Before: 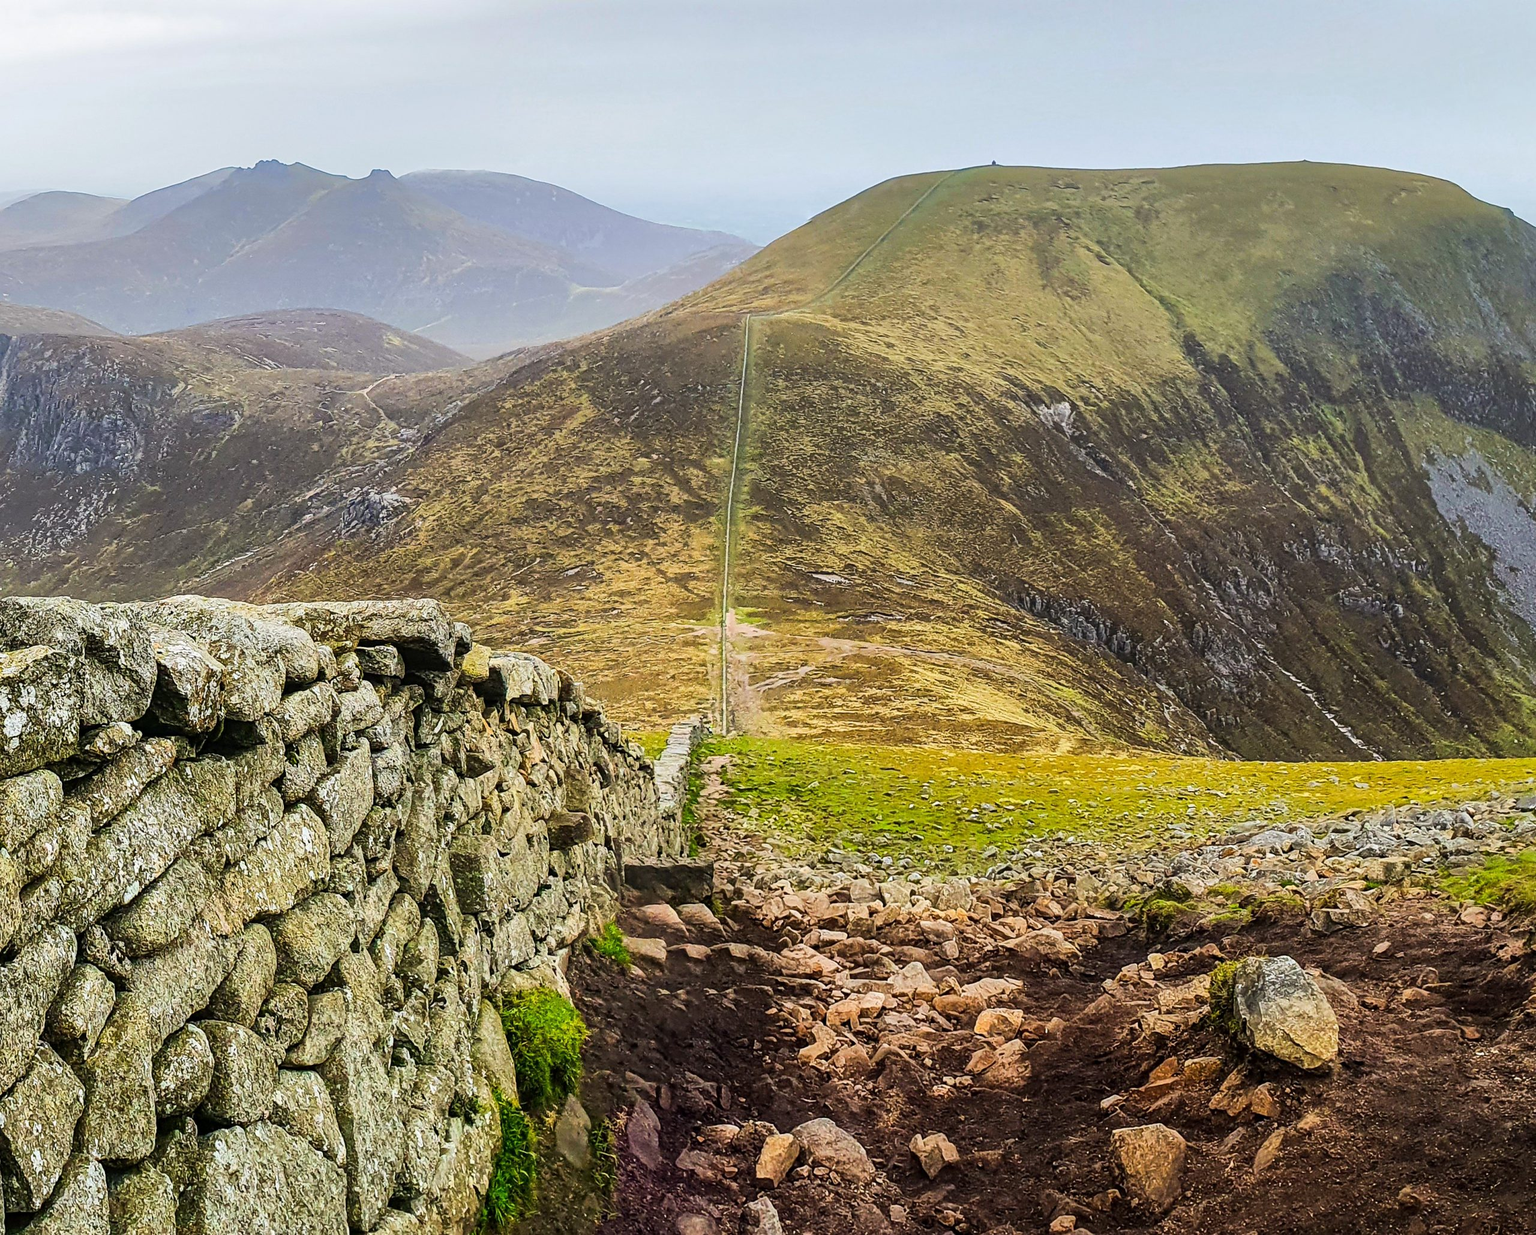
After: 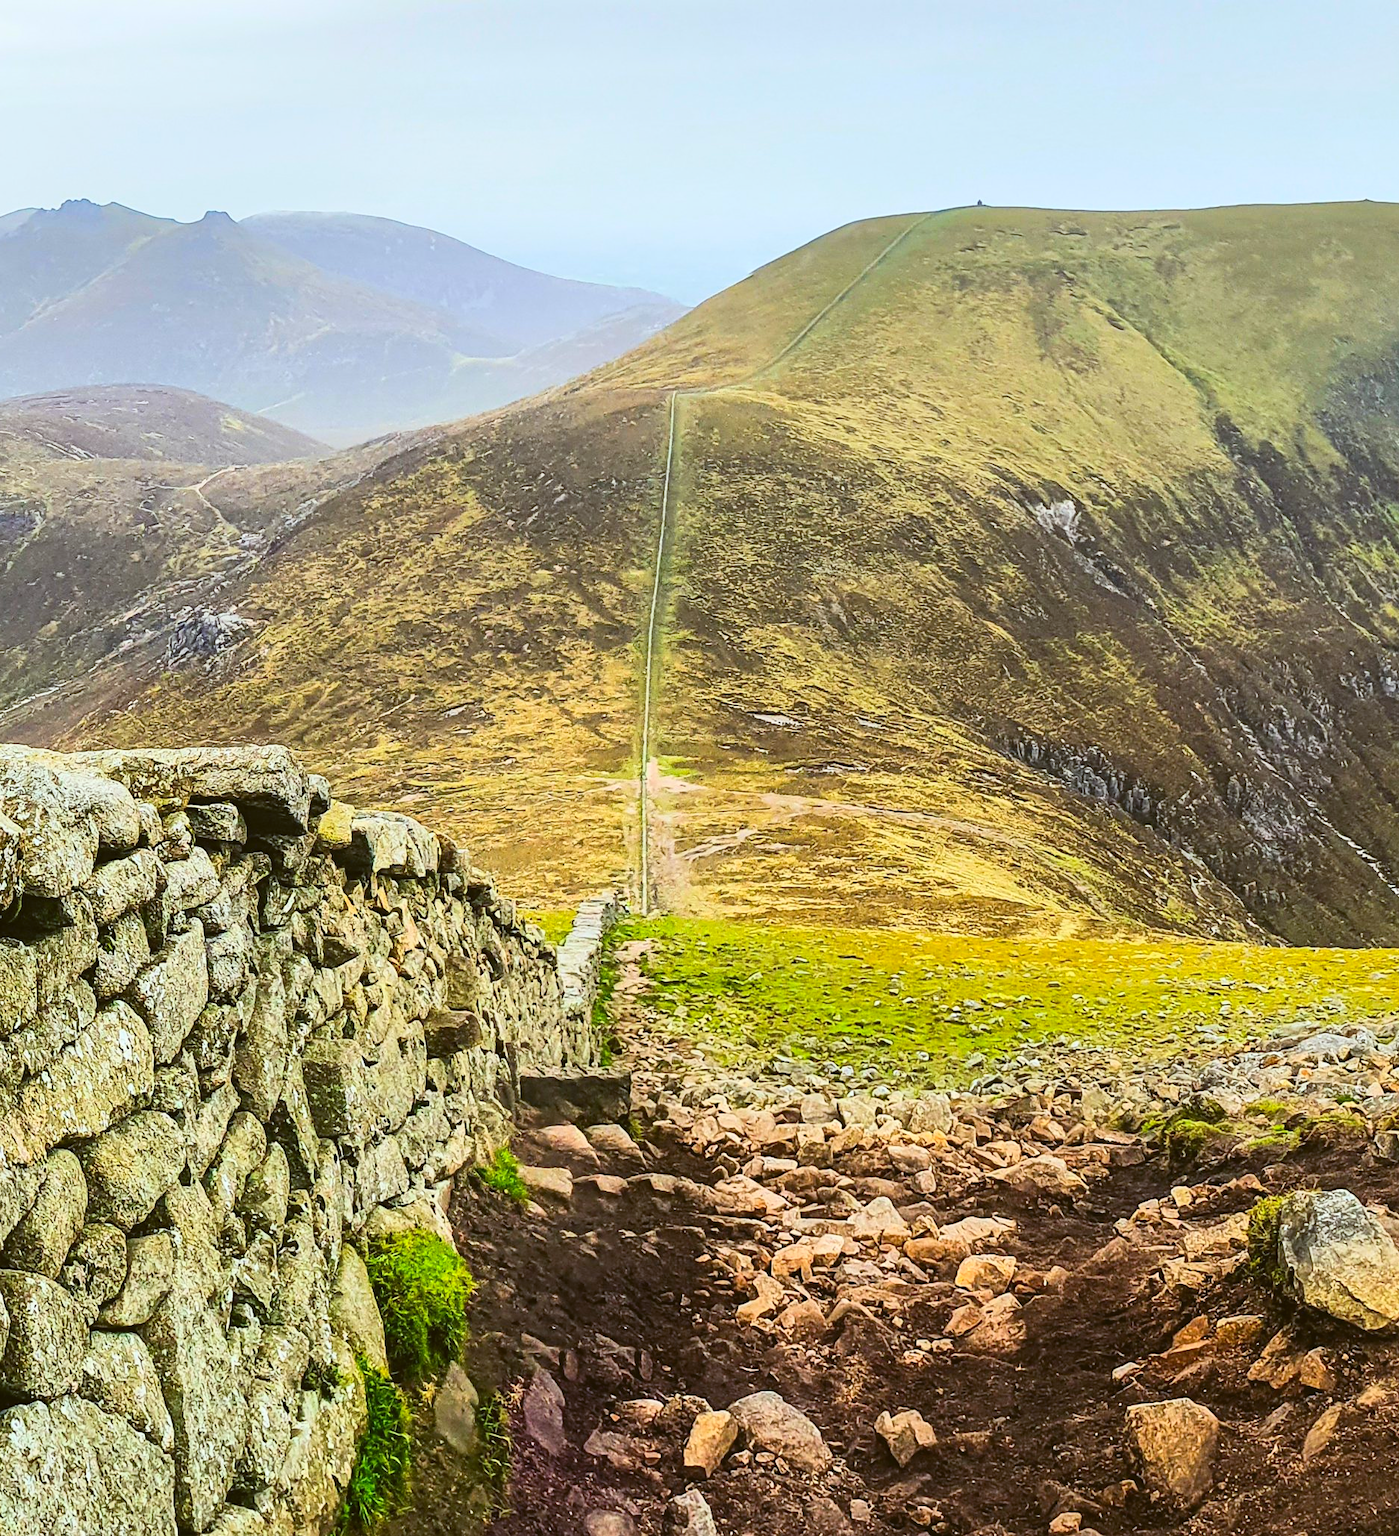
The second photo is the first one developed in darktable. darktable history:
white balance: red 1, blue 1
color balance: lift [1.004, 1.002, 1.002, 0.998], gamma [1, 1.007, 1.002, 0.993], gain [1, 0.977, 1.013, 1.023], contrast -3.64%
crop: left 13.443%, right 13.31%
contrast brightness saturation: contrast 0.2, brightness 0.16, saturation 0.22
